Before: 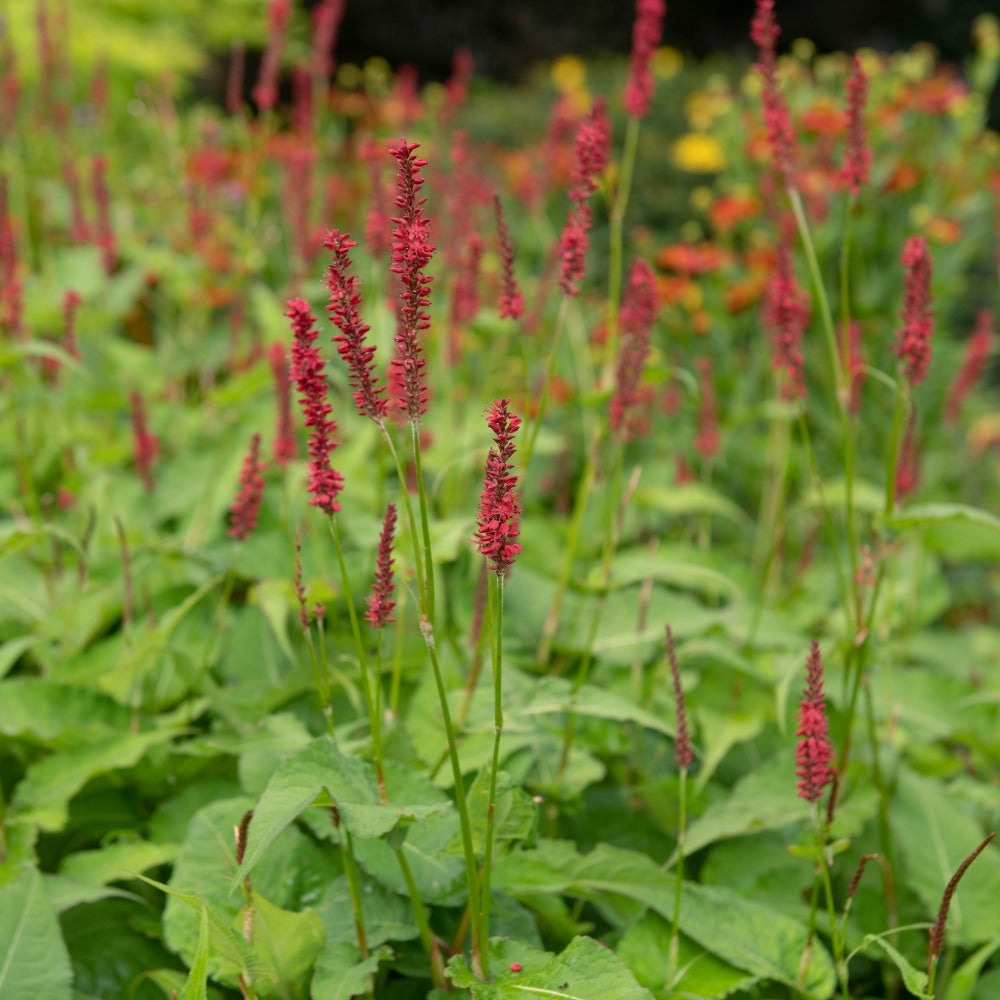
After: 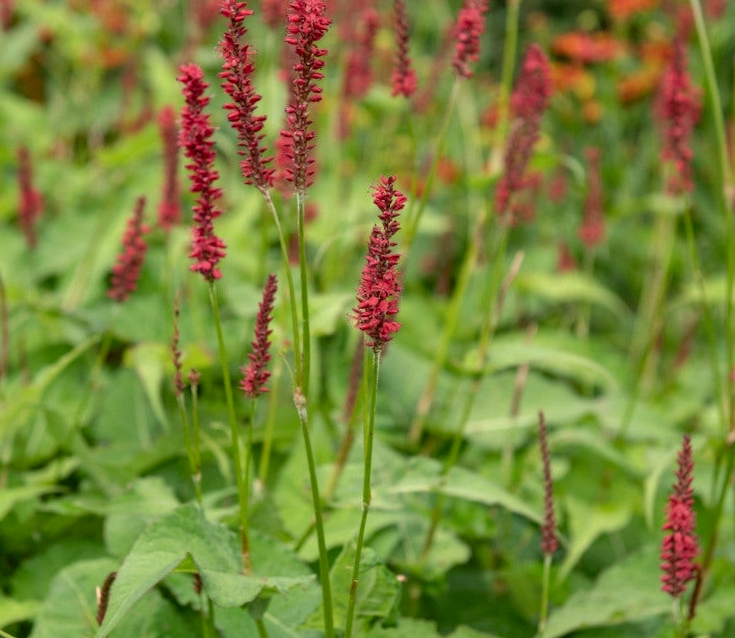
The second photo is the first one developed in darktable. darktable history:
crop and rotate: angle -3.37°, left 9.79%, top 20.73%, right 12.42%, bottom 11.82%
local contrast: on, module defaults
